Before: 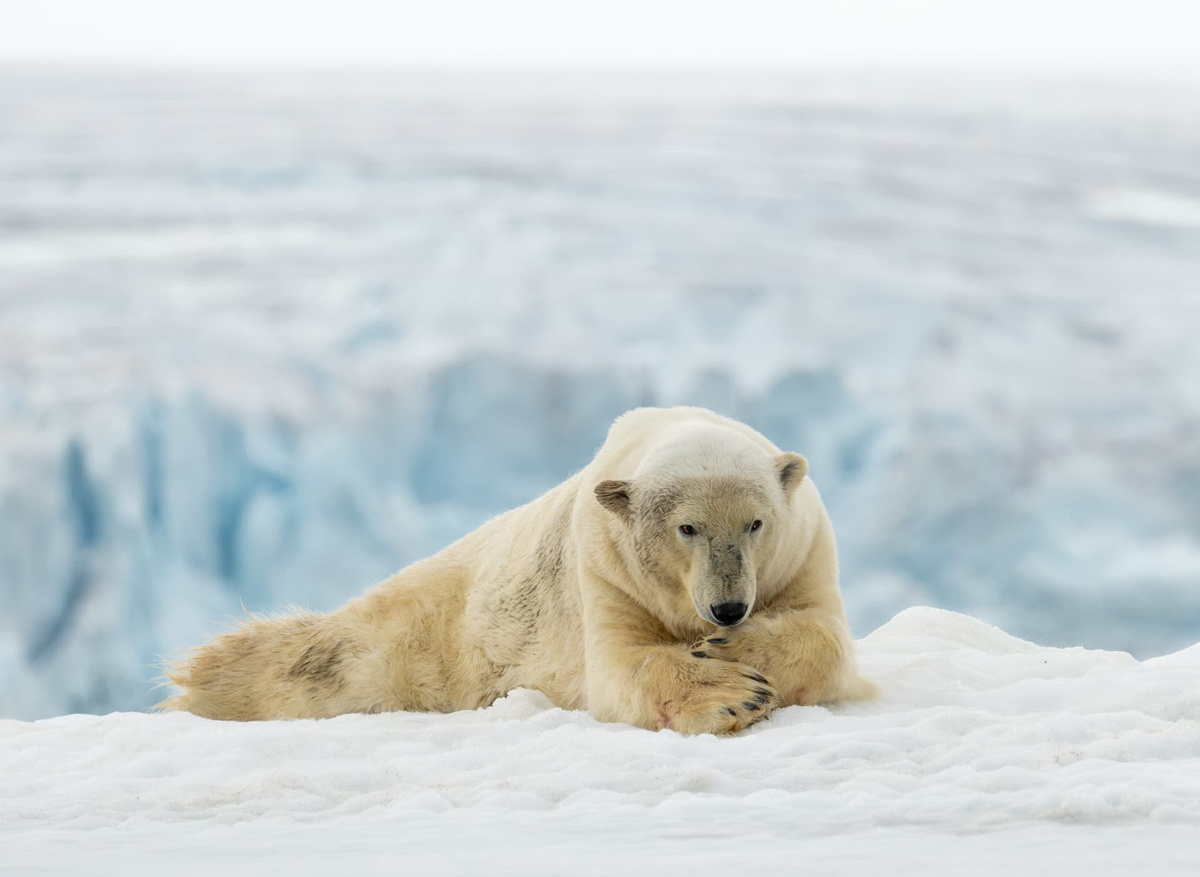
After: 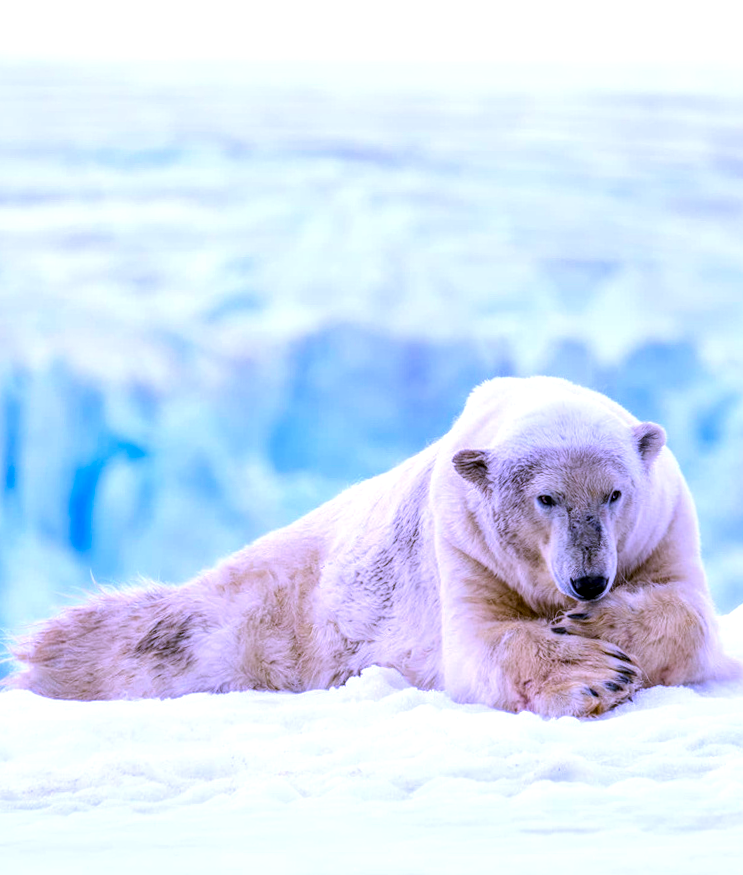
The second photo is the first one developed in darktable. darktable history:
local contrast: highlights 61%, detail 143%, midtone range 0.428
white balance: red 0.98, blue 1.61
rotate and perspective: rotation 0.215°, lens shift (vertical) -0.139, crop left 0.069, crop right 0.939, crop top 0.002, crop bottom 0.996
base curve: curves: ch0 [(0, 0) (0.283, 0.295) (1, 1)], preserve colors none
color balance rgb: linear chroma grading › global chroma 13.3%, global vibrance 41.49%
crop and rotate: left 8.786%, right 24.548%
tone equalizer: -8 EV -0.417 EV, -7 EV -0.389 EV, -6 EV -0.333 EV, -5 EV -0.222 EV, -3 EV 0.222 EV, -2 EV 0.333 EV, -1 EV 0.389 EV, +0 EV 0.417 EV, edges refinement/feathering 500, mask exposure compensation -1.57 EV, preserve details no
